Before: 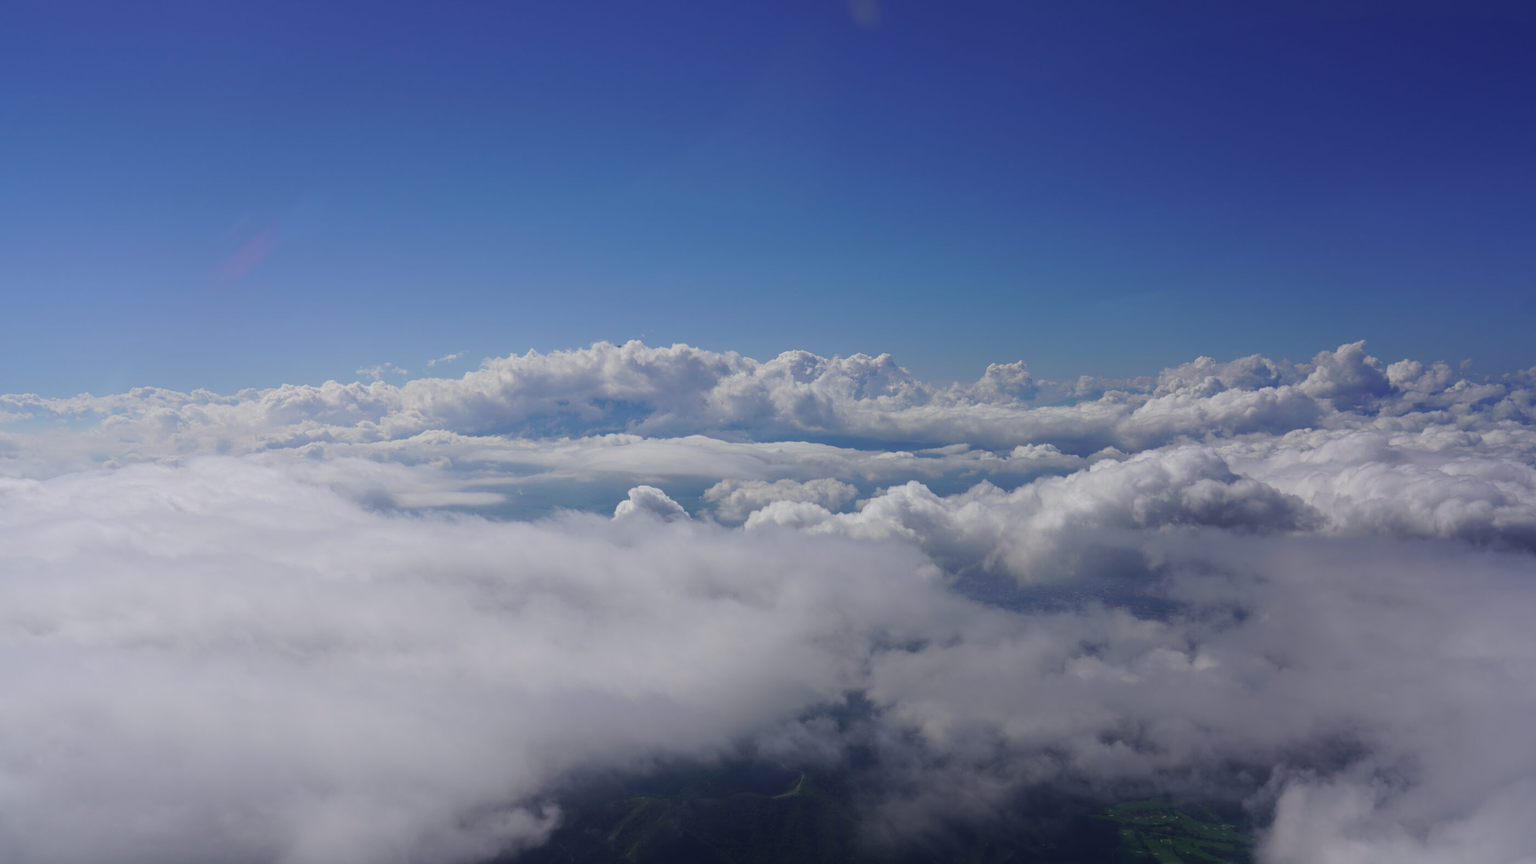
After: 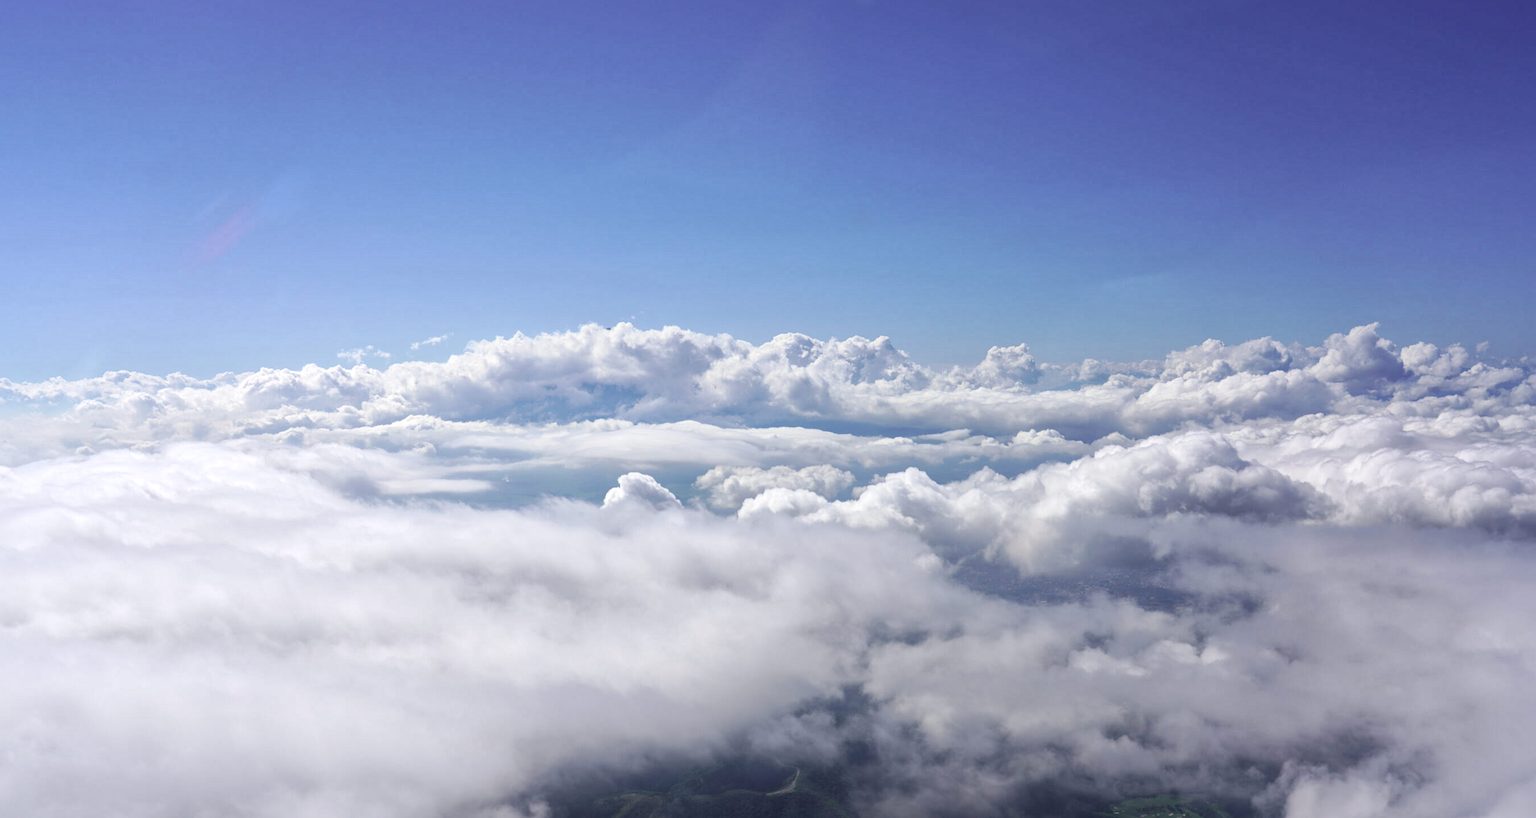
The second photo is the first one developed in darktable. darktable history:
crop: left 1.964%, top 3.251%, right 1.122%, bottom 4.933%
global tonemap: drago (1, 100), detail 1
